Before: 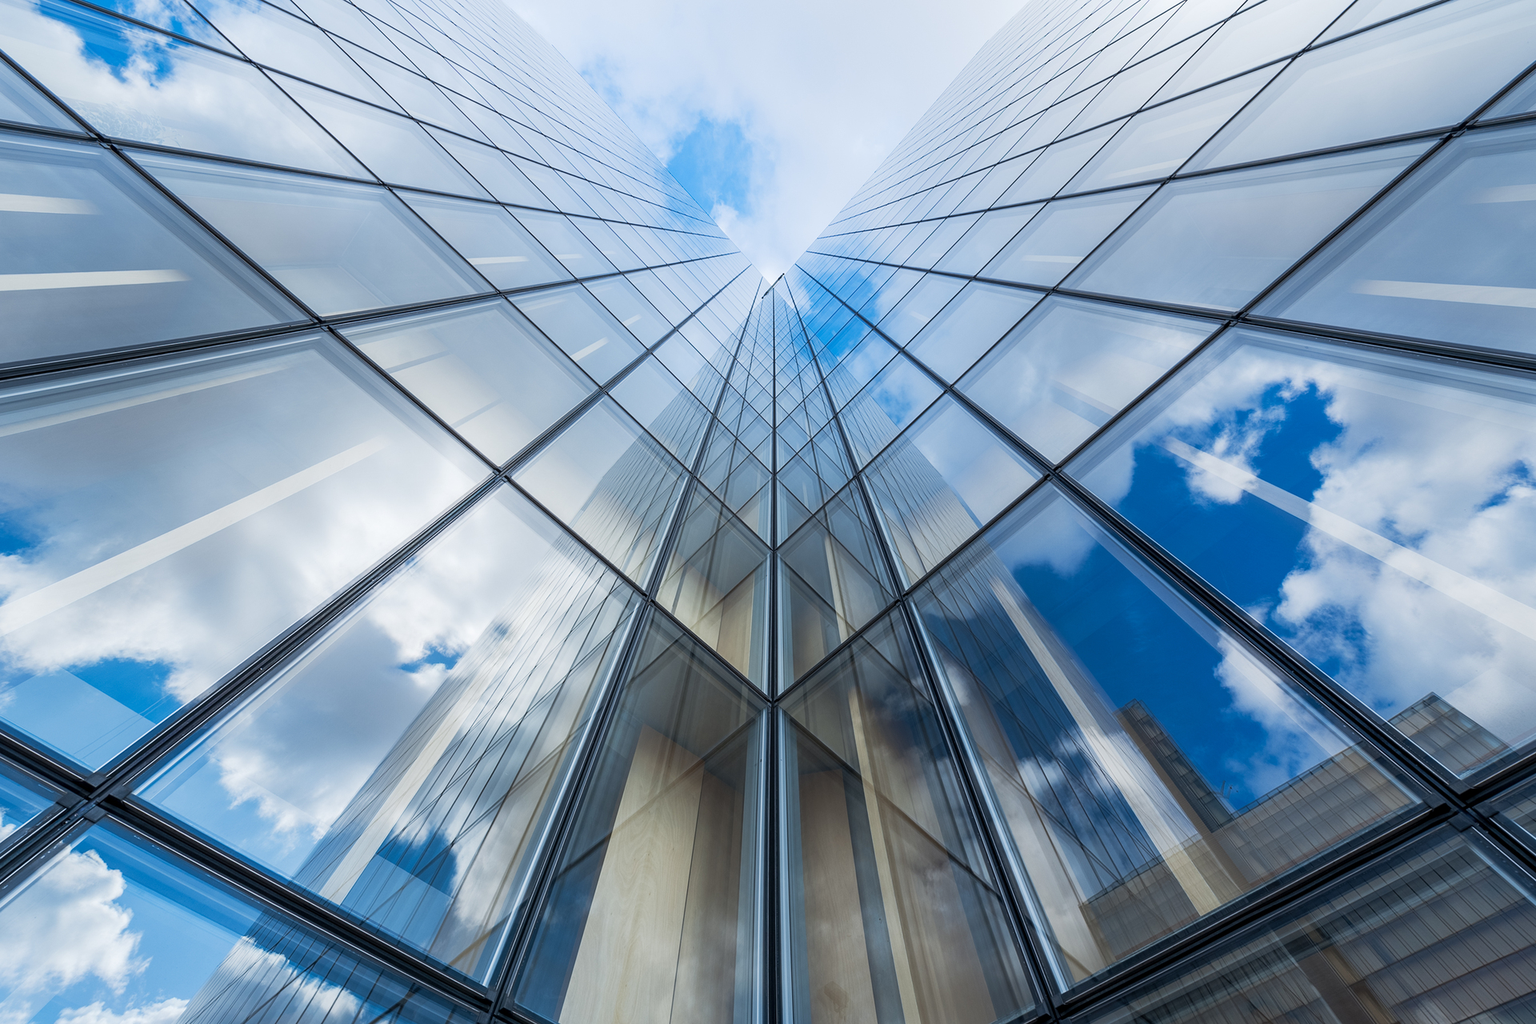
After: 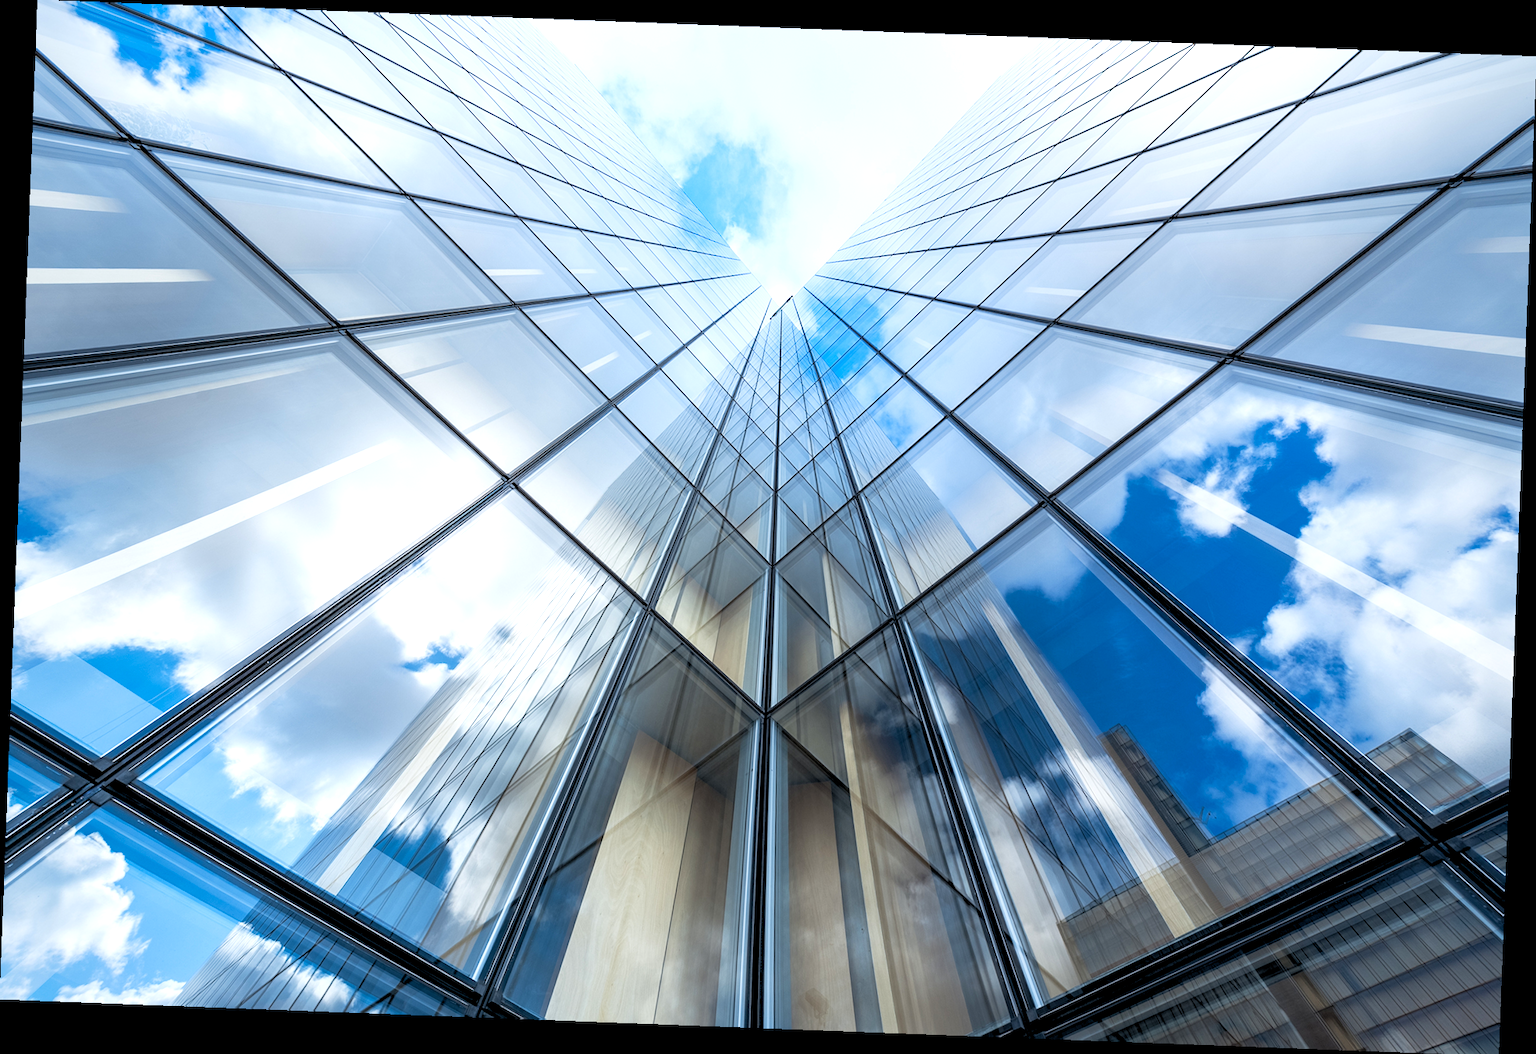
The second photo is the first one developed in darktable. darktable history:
exposure: black level correction 0.005, exposure 0.286 EV, compensate highlight preservation false
rgb levels: levels [[0.01, 0.419, 0.839], [0, 0.5, 1], [0, 0.5, 1]]
crop: bottom 0.071%
vignetting: brightness -0.233, saturation 0.141
rotate and perspective: rotation 2.17°, automatic cropping off
